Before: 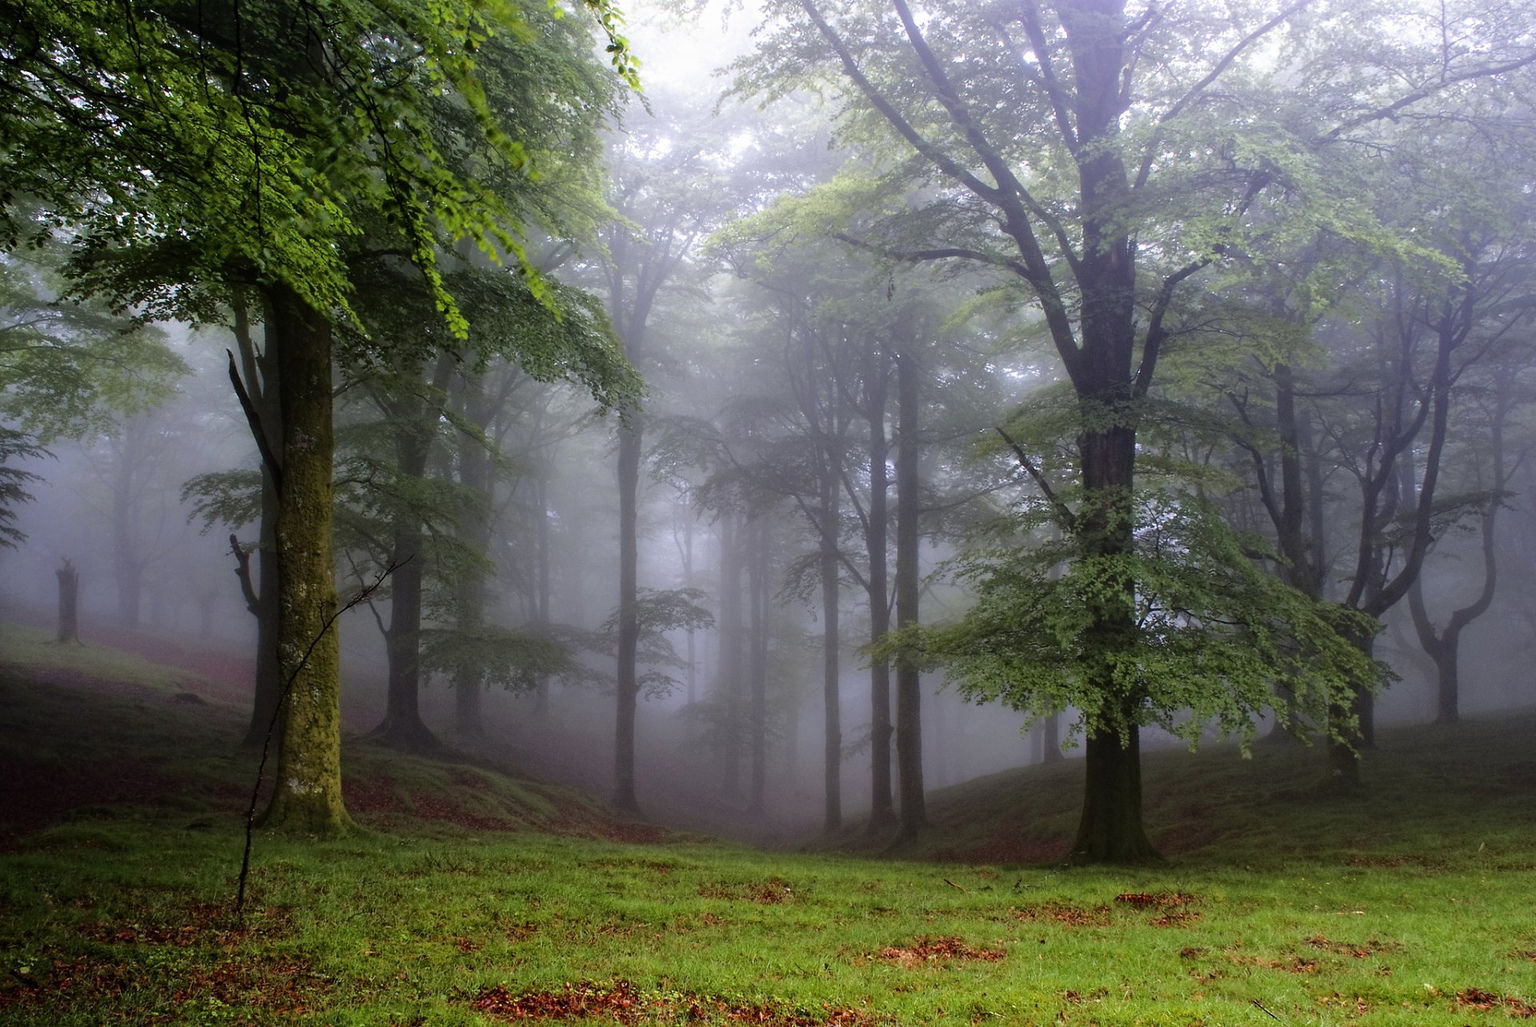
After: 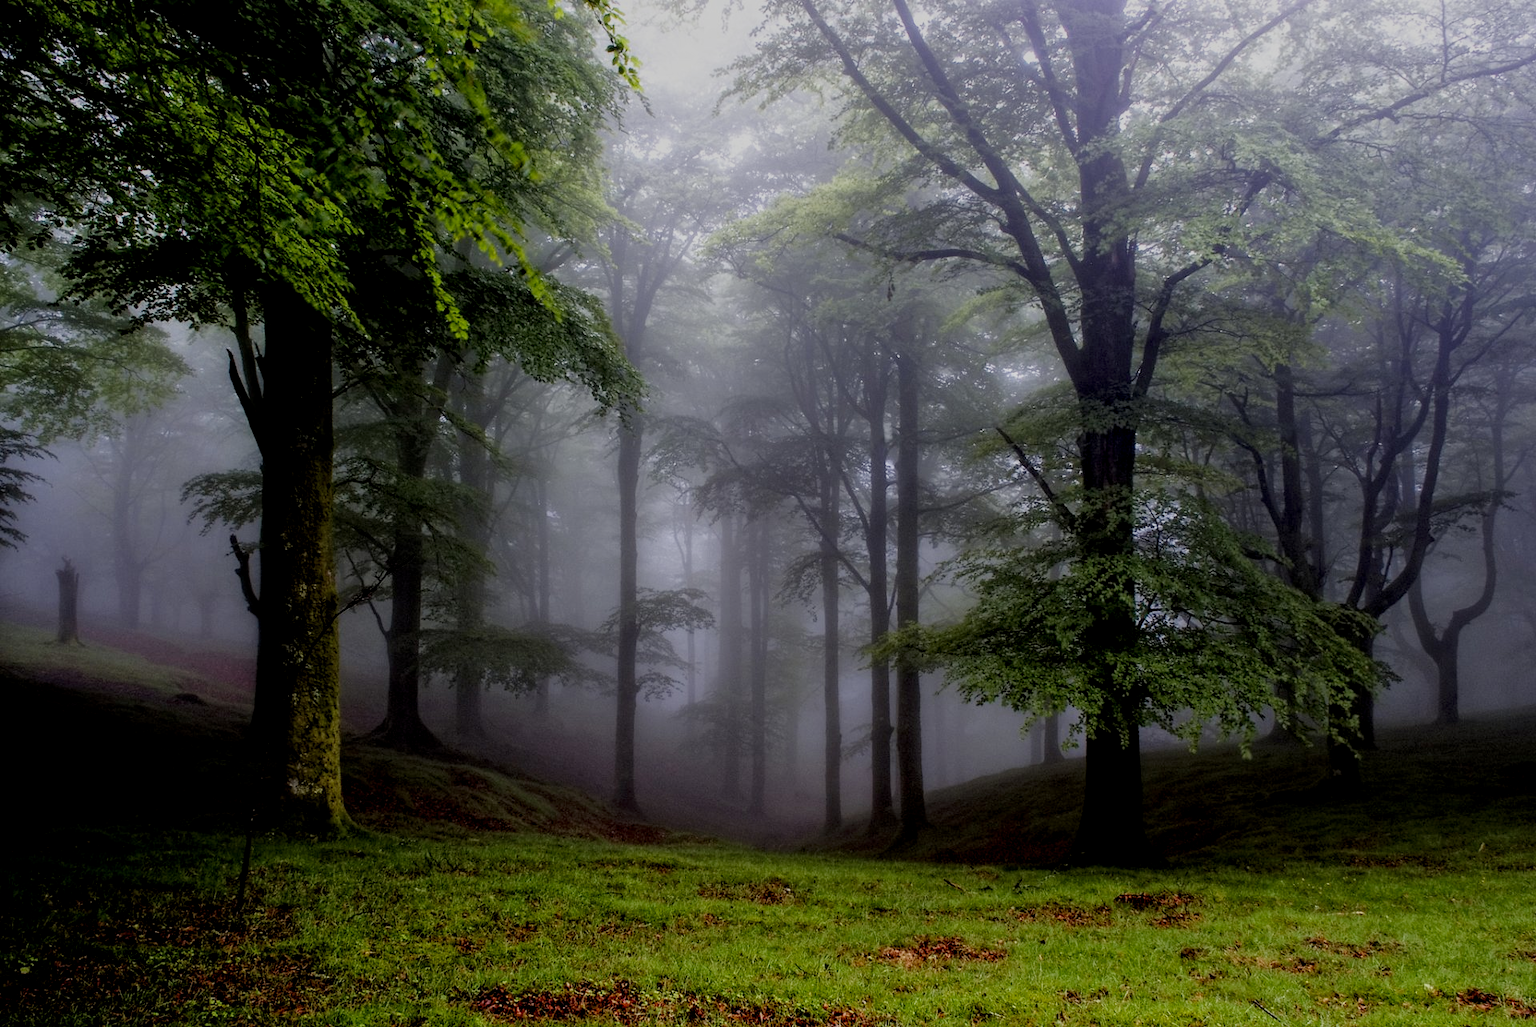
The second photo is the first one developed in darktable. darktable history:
filmic rgb: middle gray luminance 29.13%, black relative exposure -10.22 EV, white relative exposure 5.47 EV, target black luminance 0%, hardness 3.94, latitude 1.49%, contrast 1.123, highlights saturation mix 5.26%, shadows ↔ highlights balance 14.86%, add noise in highlights 0.001, preserve chrominance no, color science v3 (2019), use custom middle-gray values true, contrast in highlights soft
local contrast: on, module defaults
